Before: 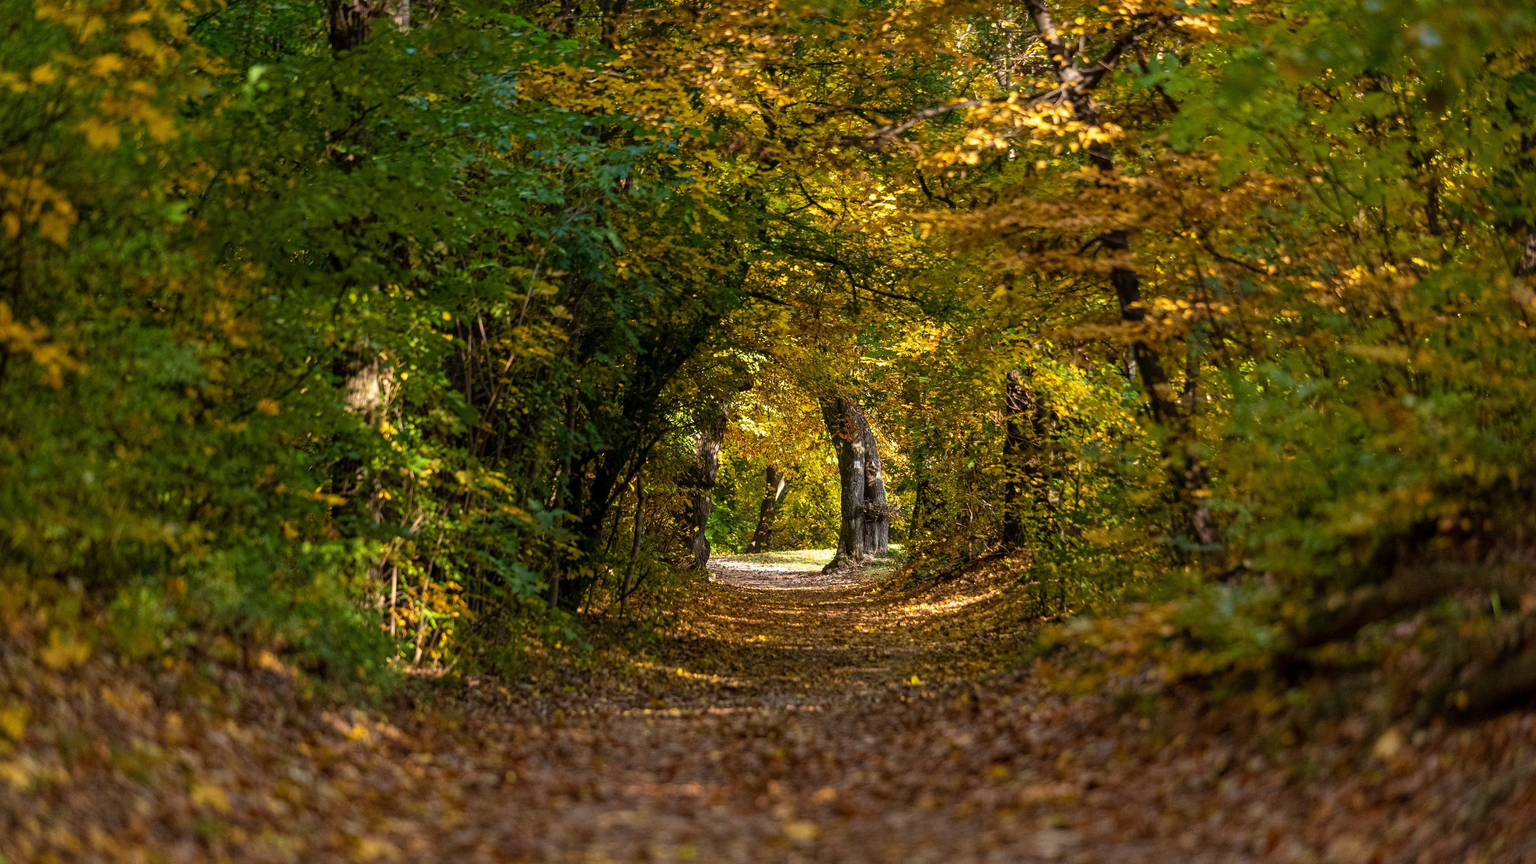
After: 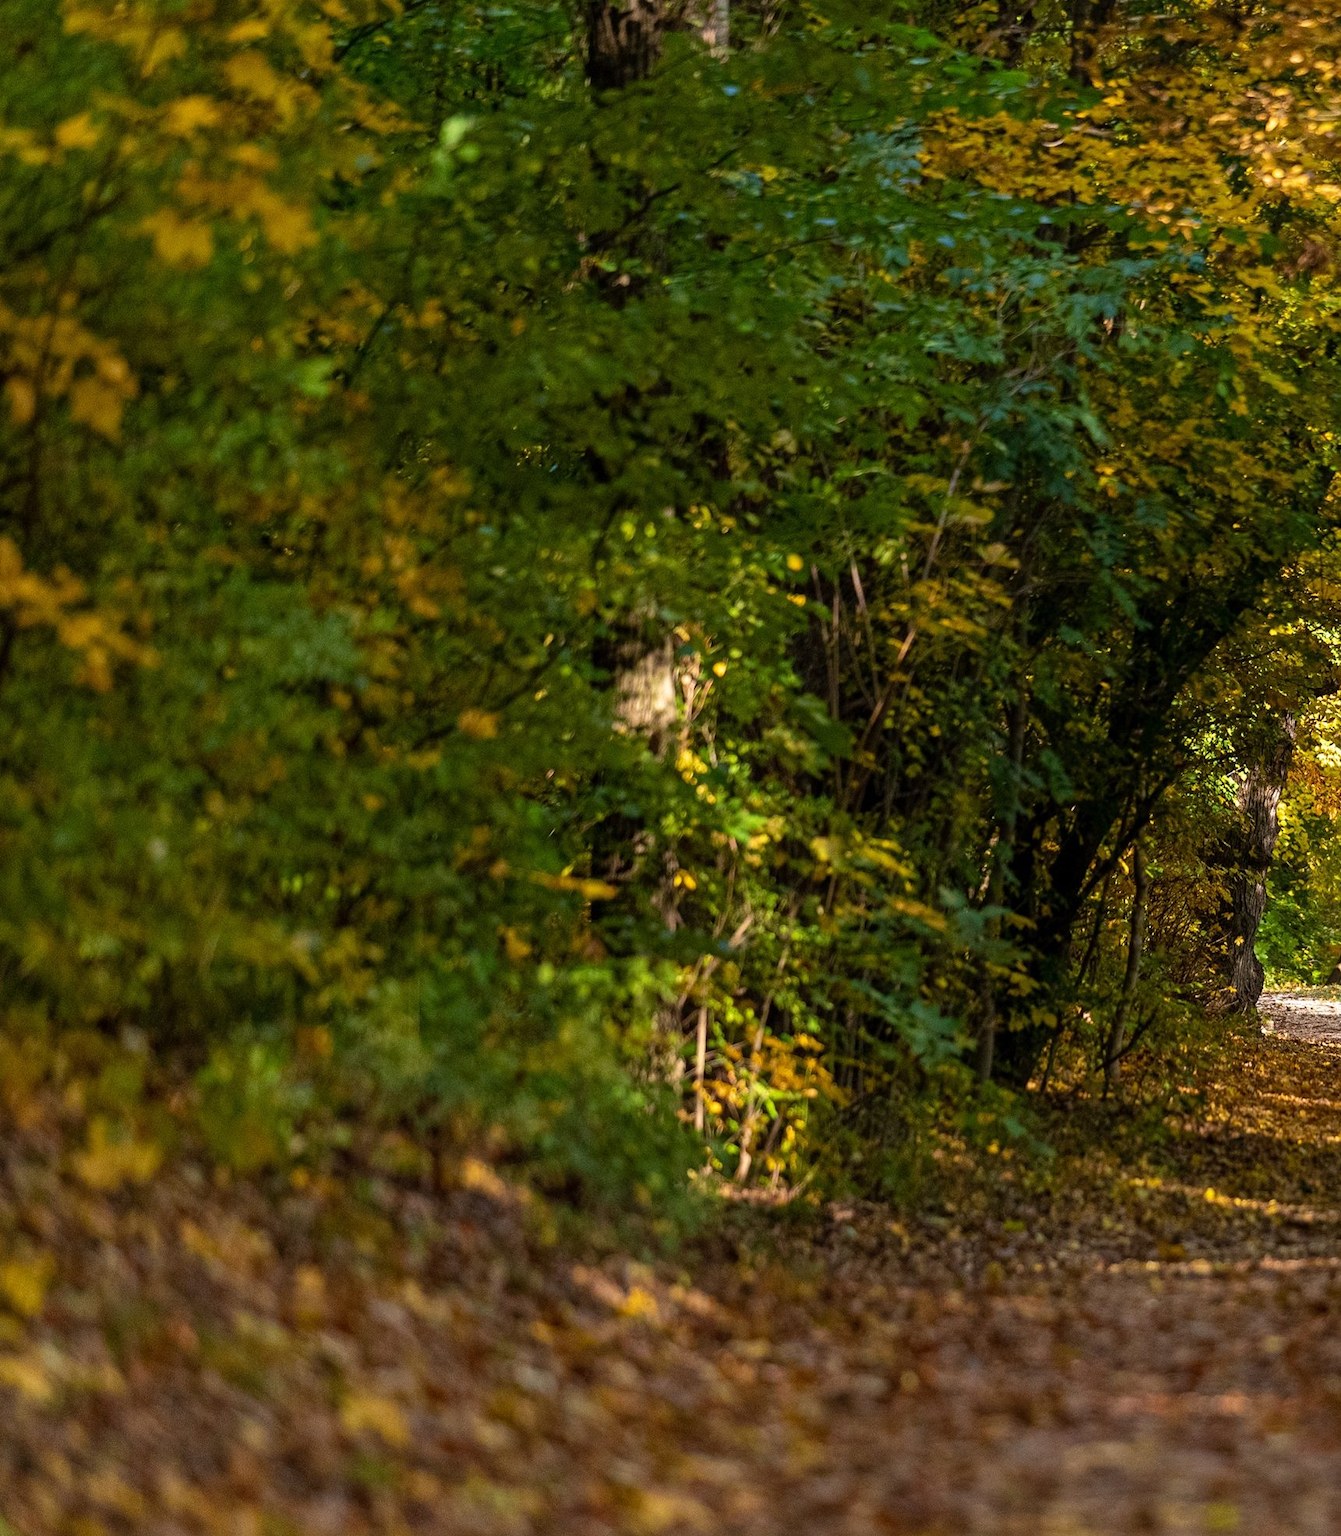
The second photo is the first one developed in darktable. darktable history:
crop and rotate: left 0.01%, top 0%, right 50.9%
